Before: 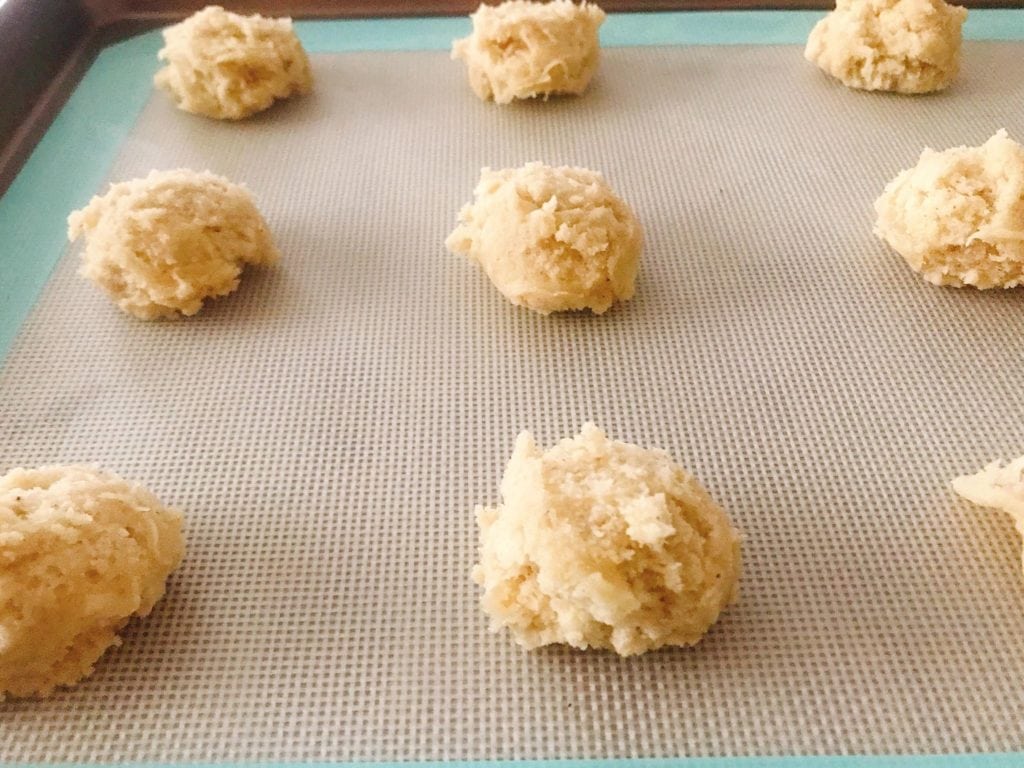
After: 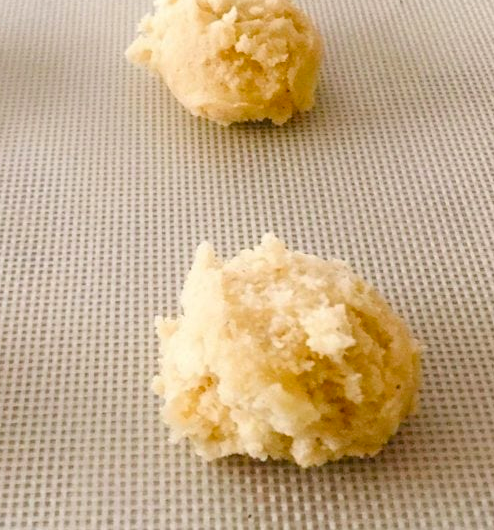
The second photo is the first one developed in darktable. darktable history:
crop: left 31.339%, top 24.665%, right 20.418%, bottom 6.281%
color balance rgb: global offset › luminance -0.323%, global offset › chroma 0.109%, global offset › hue 167.78°, linear chroma grading › global chroma 14.955%, perceptual saturation grading › global saturation 1.829%, perceptual saturation grading › highlights -2.065%, perceptual saturation grading › mid-tones 3.293%, perceptual saturation grading › shadows 8.006%
